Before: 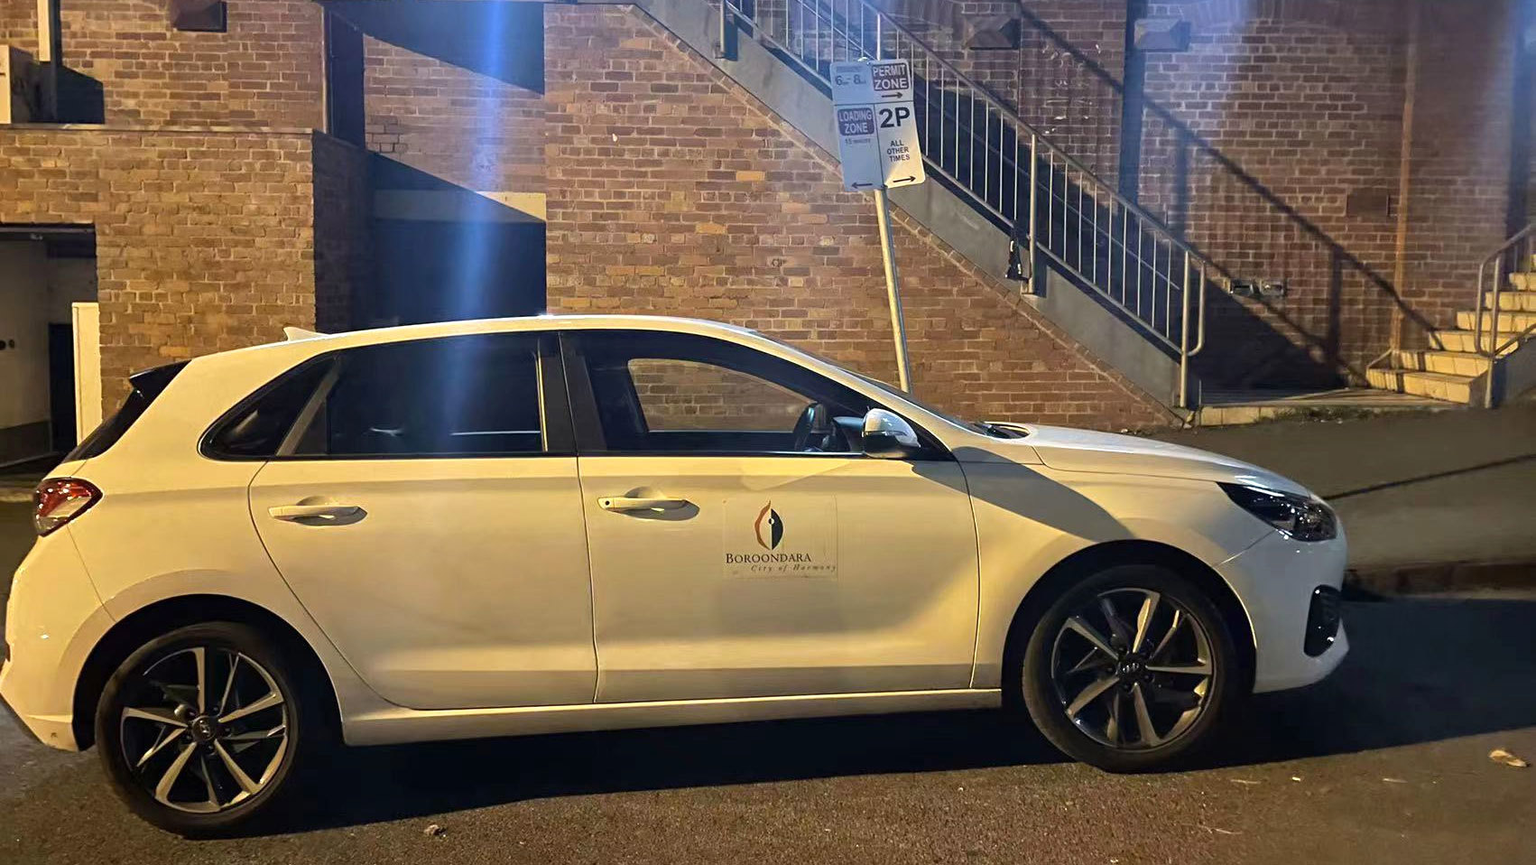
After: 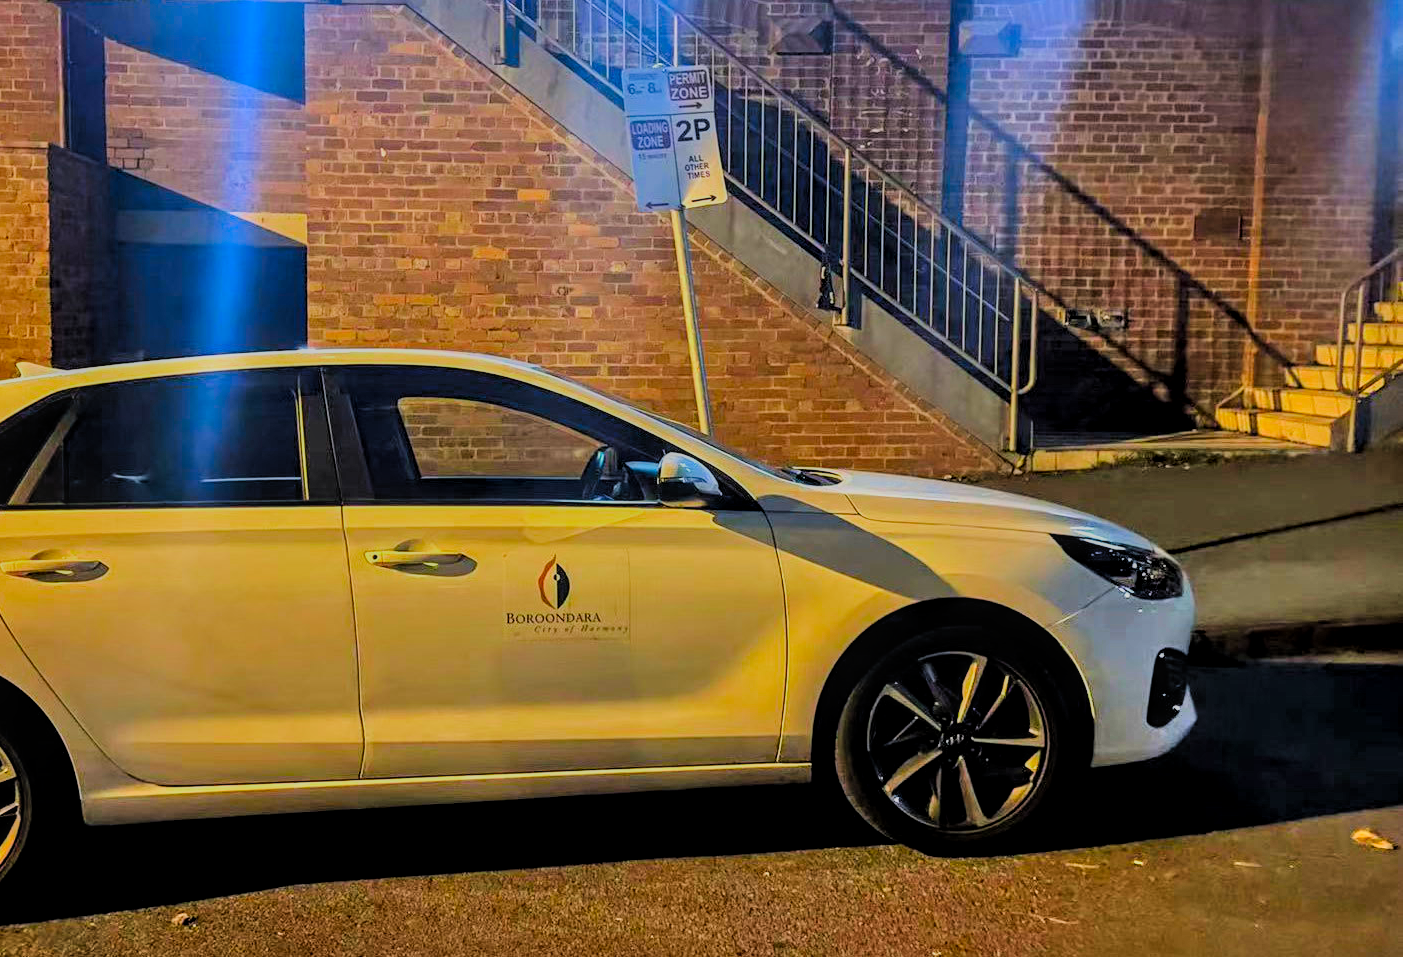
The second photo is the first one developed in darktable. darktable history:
crop: left 17.509%, bottom 0.033%
filmic rgb: black relative exposure -6.17 EV, white relative exposure 6.95 EV, threshold 5.94 EV, hardness 2.24, color science v4 (2020), enable highlight reconstruction true
color correction: highlights b* -0.002, saturation 1.81
shadows and highlights: soften with gaussian
local contrast: on, module defaults
